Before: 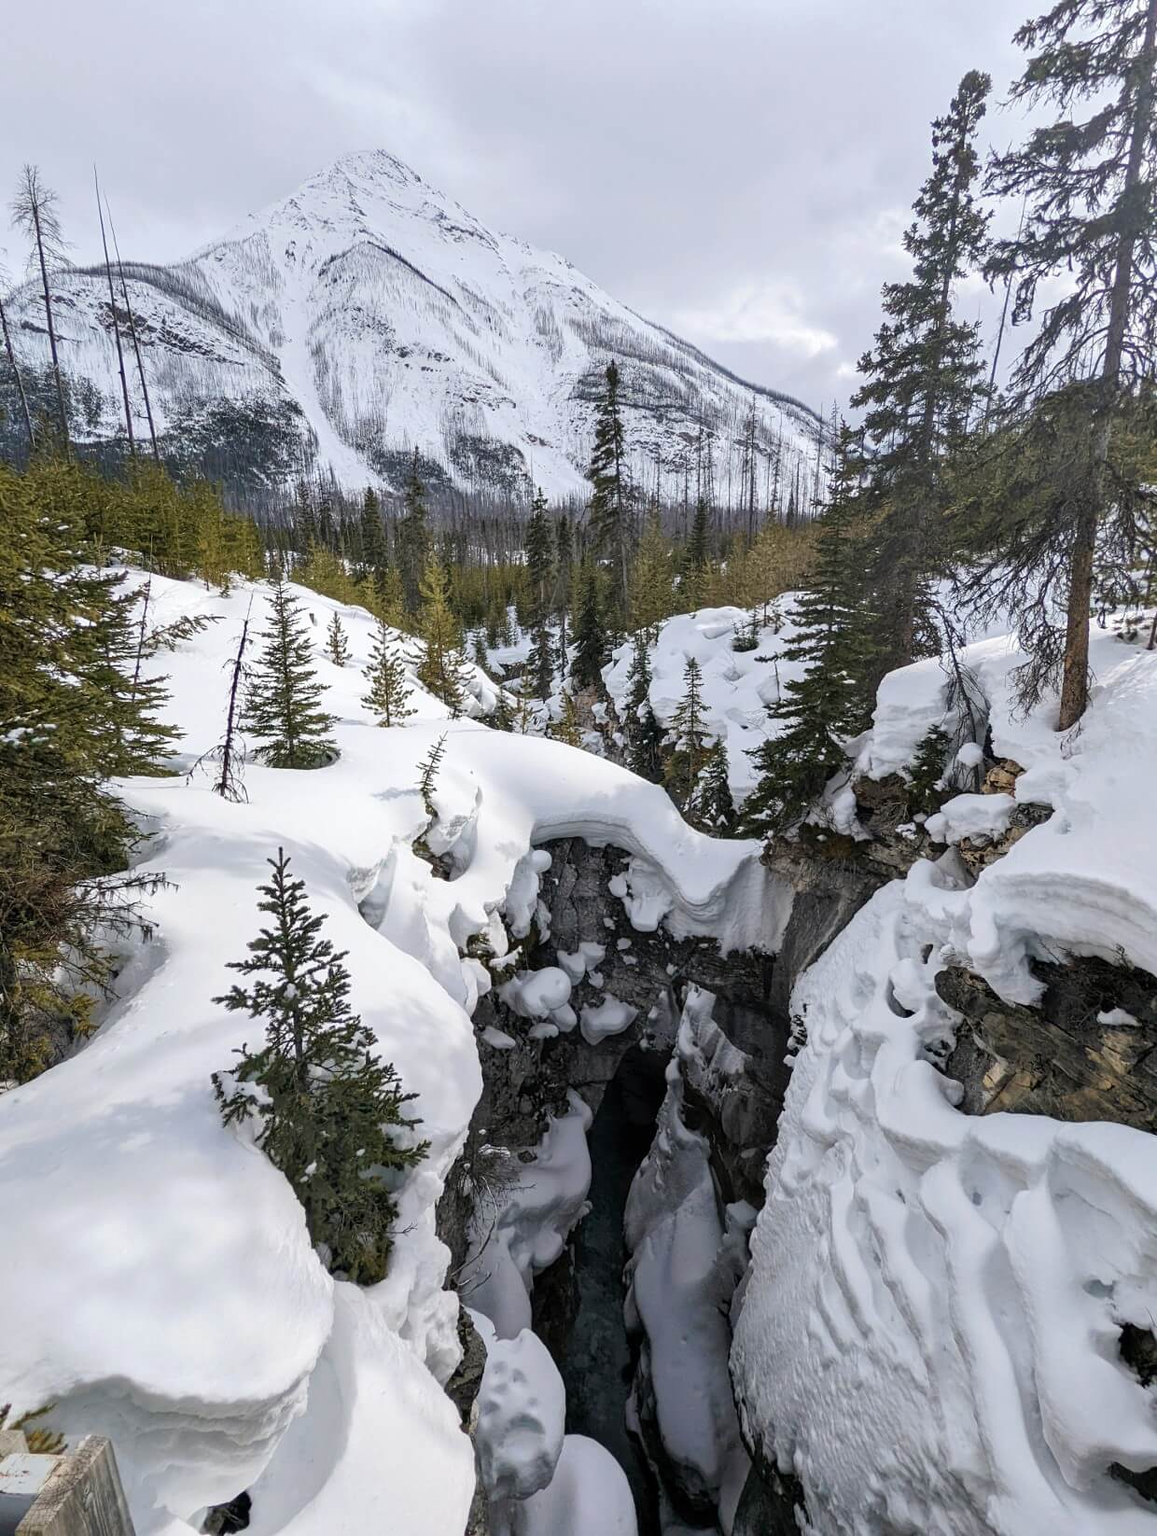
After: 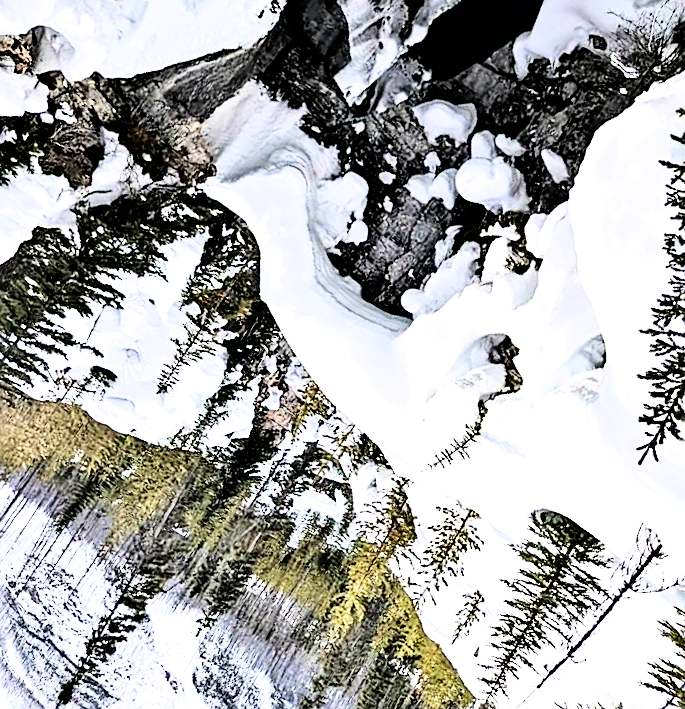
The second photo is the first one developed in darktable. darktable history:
sharpen: on, module defaults
exposure: black level correction 0, exposure 1.899 EV, compensate exposure bias true, compensate highlight preservation false
contrast equalizer: y [[0.6 ×6], [0.55 ×6], [0 ×6], [0 ×6], [0 ×6]]
crop and rotate: angle 147.02°, left 9.19%, top 15.67%, right 4.435%, bottom 17.067%
filmic rgb: black relative exposure -4.98 EV, white relative exposure 3.96 EV, threshold 2.94 EV, hardness 2.89, contrast 1.389, color science v6 (2022), enable highlight reconstruction true
